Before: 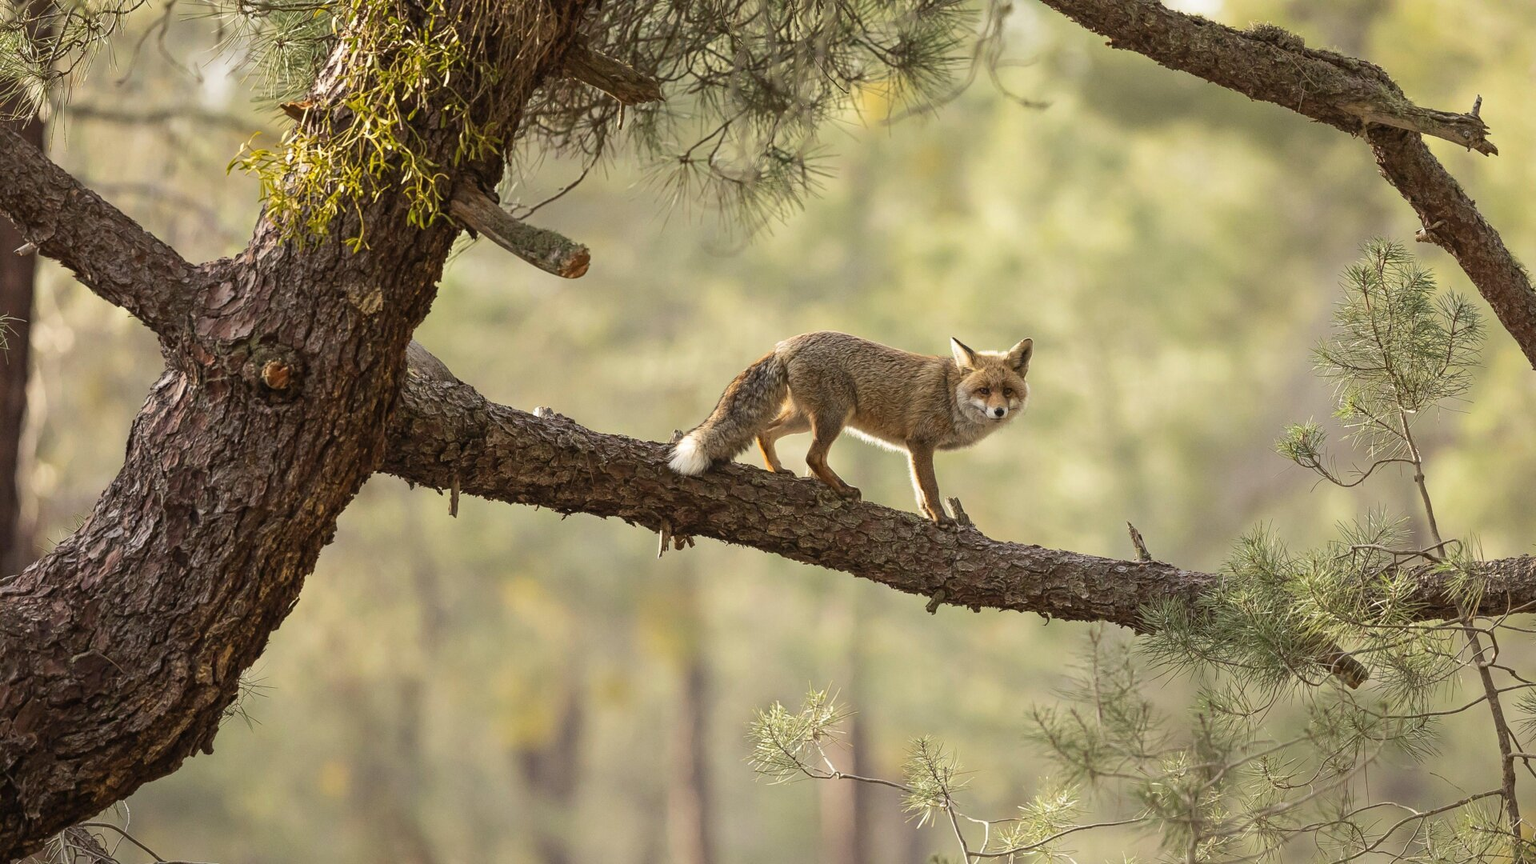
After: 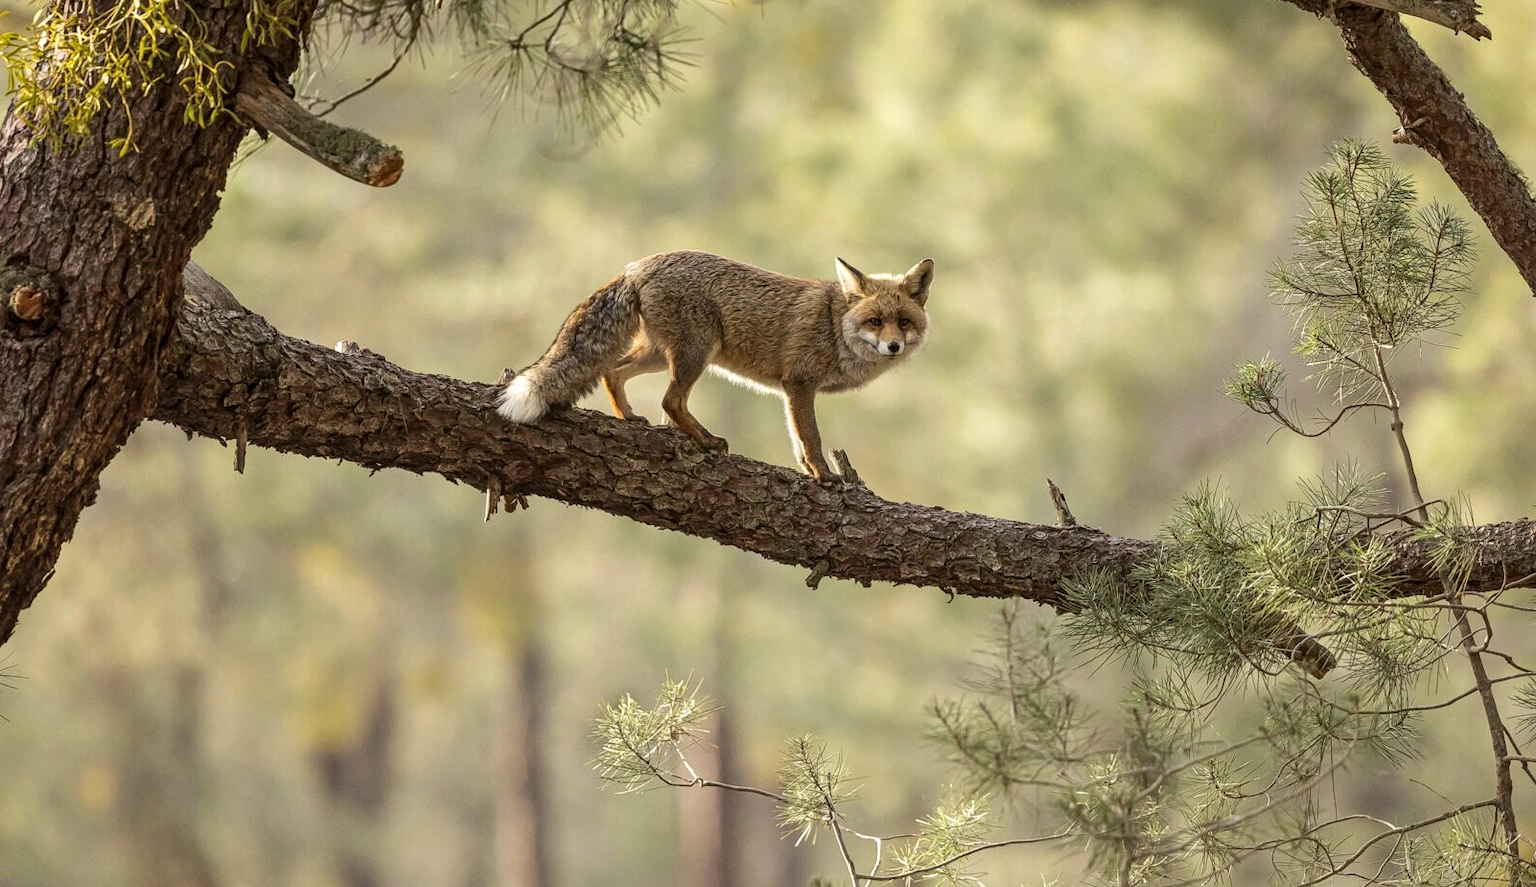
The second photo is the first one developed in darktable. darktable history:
local contrast: detail 130%
exposure: compensate highlight preservation false
crop: left 16.529%, top 14.238%
